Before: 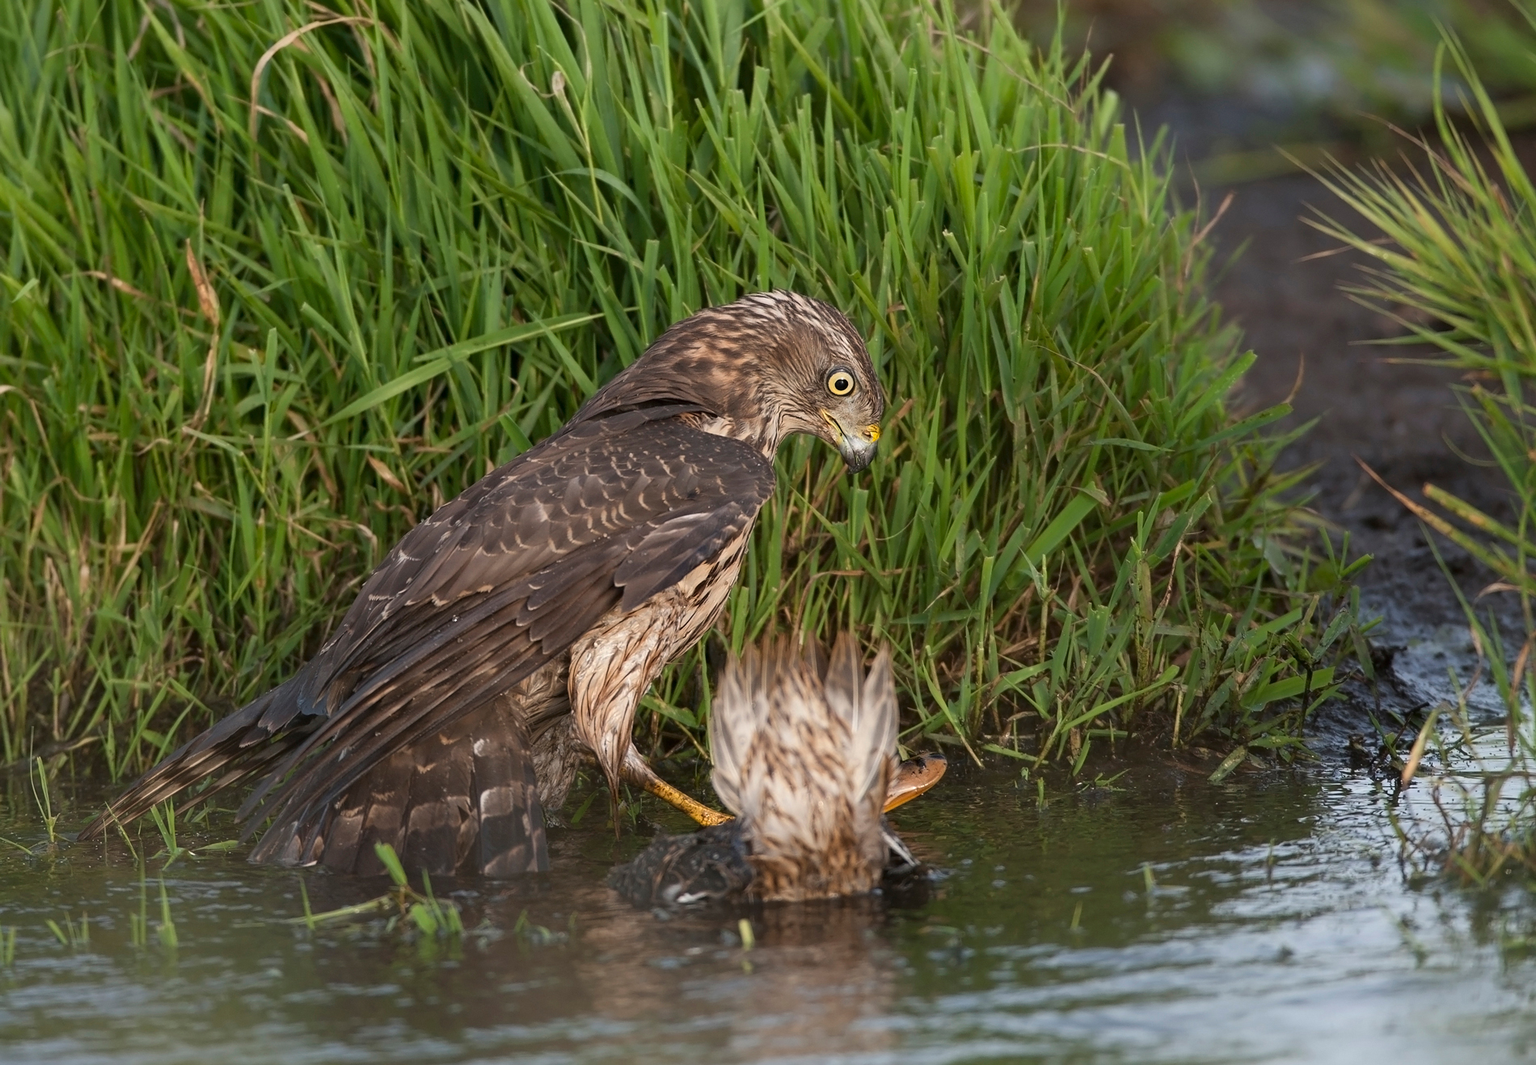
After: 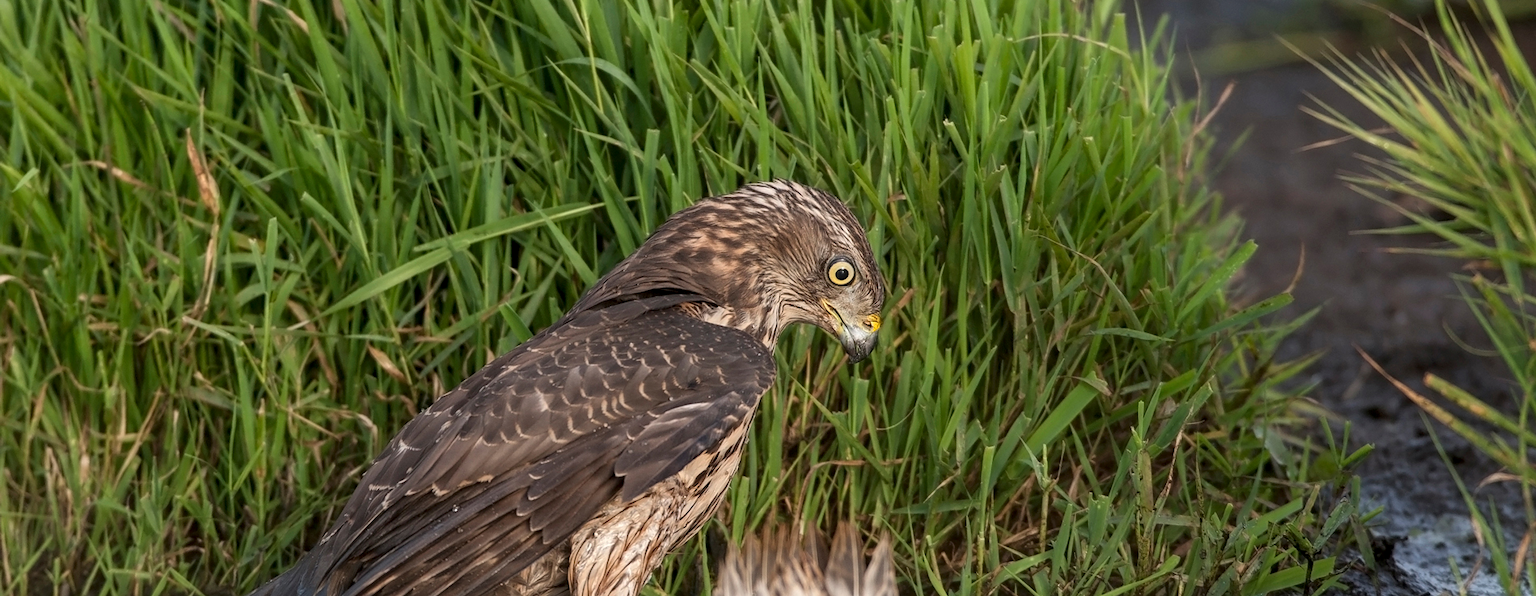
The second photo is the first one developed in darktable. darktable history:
local contrast: on, module defaults
crop and rotate: top 10.45%, bottom 33.484%
